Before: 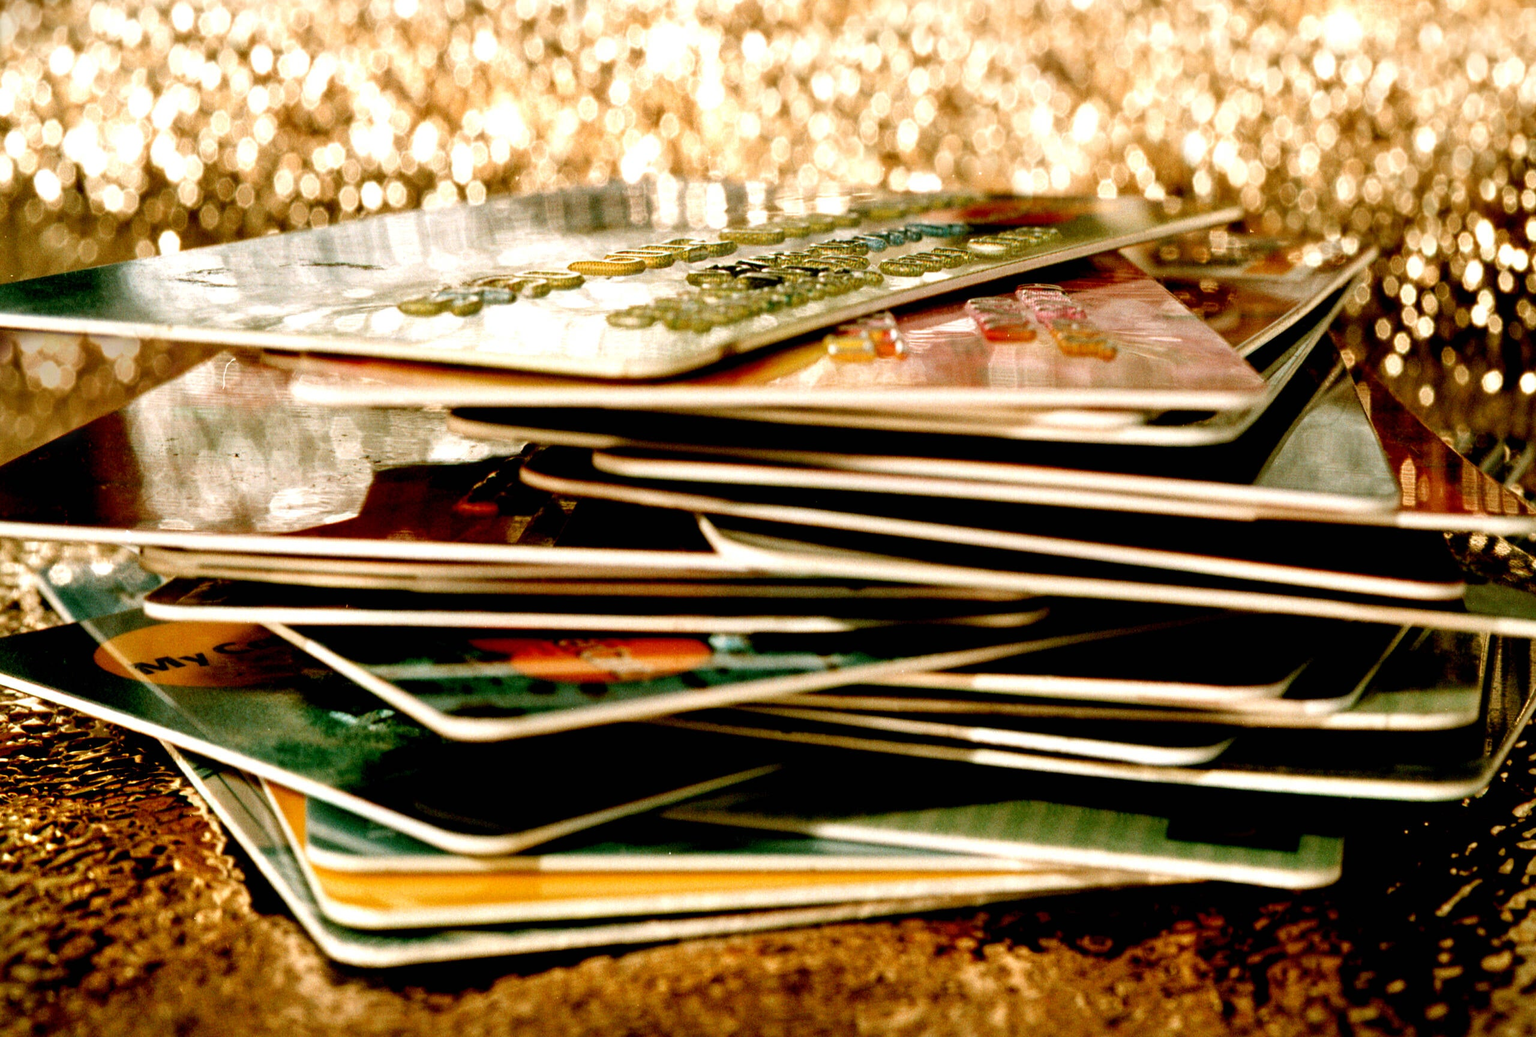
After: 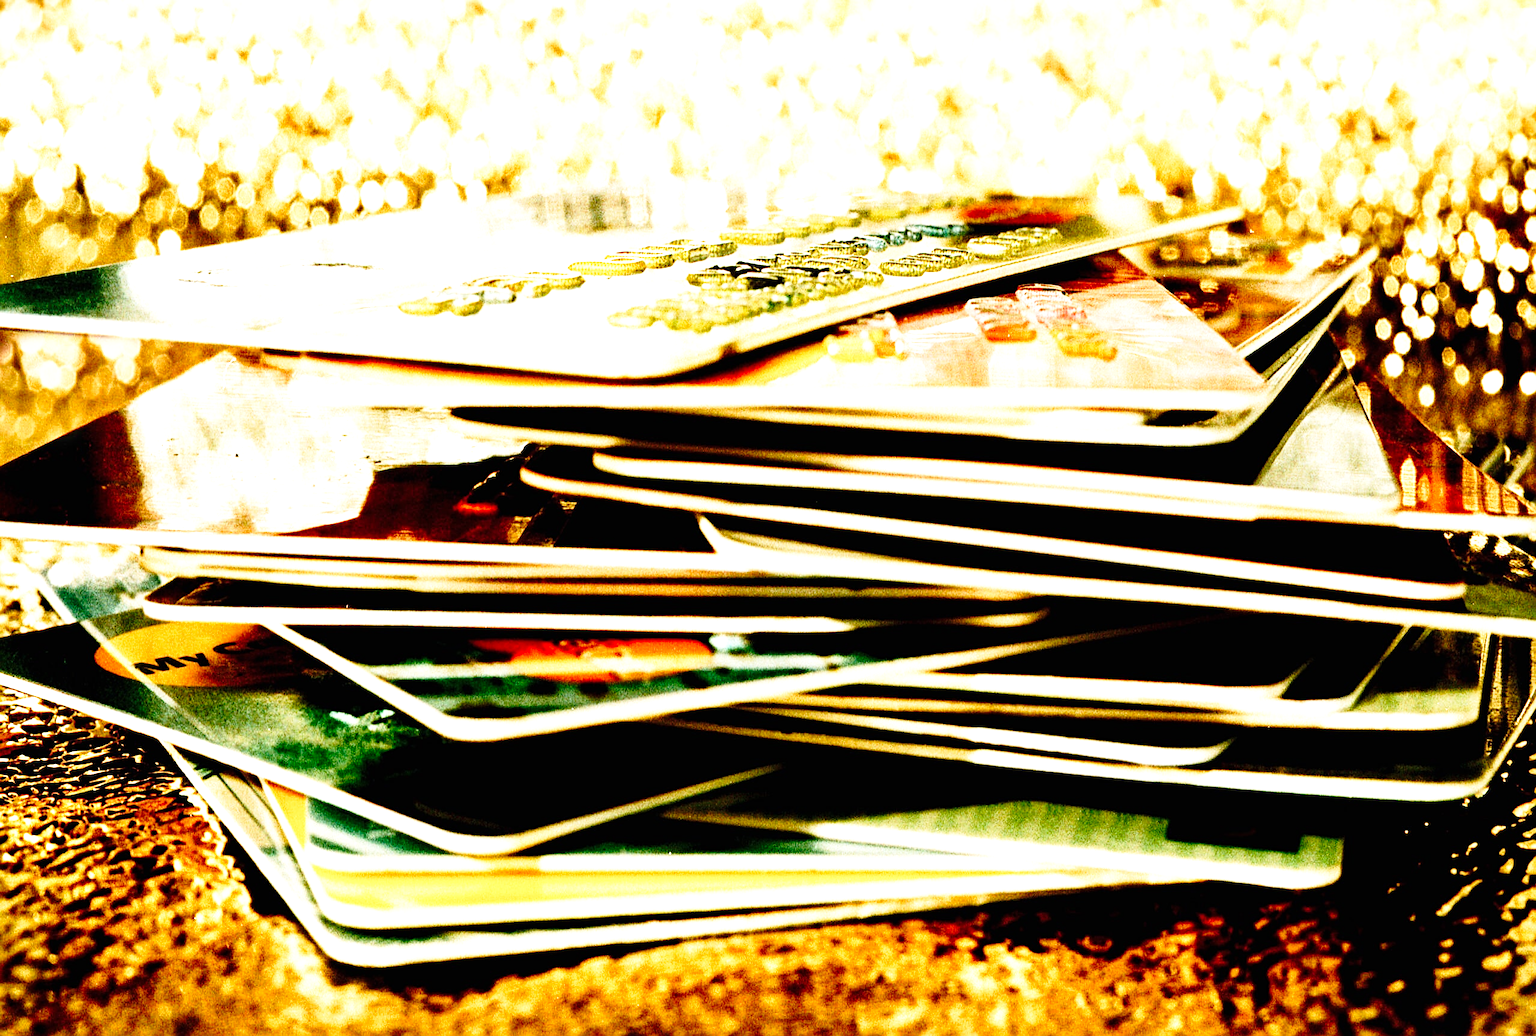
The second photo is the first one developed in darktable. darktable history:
sharpen: on, module defaults
exposure: black level correction 0, exposure 0.695 EV, compensate highlight preservation false
tone equalizer: -8 EV -0.778 EV, -7 EV -0.705 EV, -6 EV -0.589 EV, -5 EV -0.395 EV, -3 EV 0.368 EV, -2 EV 0.6 EV, -1 EV 0.691 EV, +0 EV 0.738 EV, edges refinement/feathering 500, mask exposure compensation -1.57 EV, preserve details no
base curve: curves: ch0 [(0, 0) (0.028, 0.03) (0.121, 0.232) (0.46, 0.748) (0.859, 0.968) (1, 1)], preserve colors none
